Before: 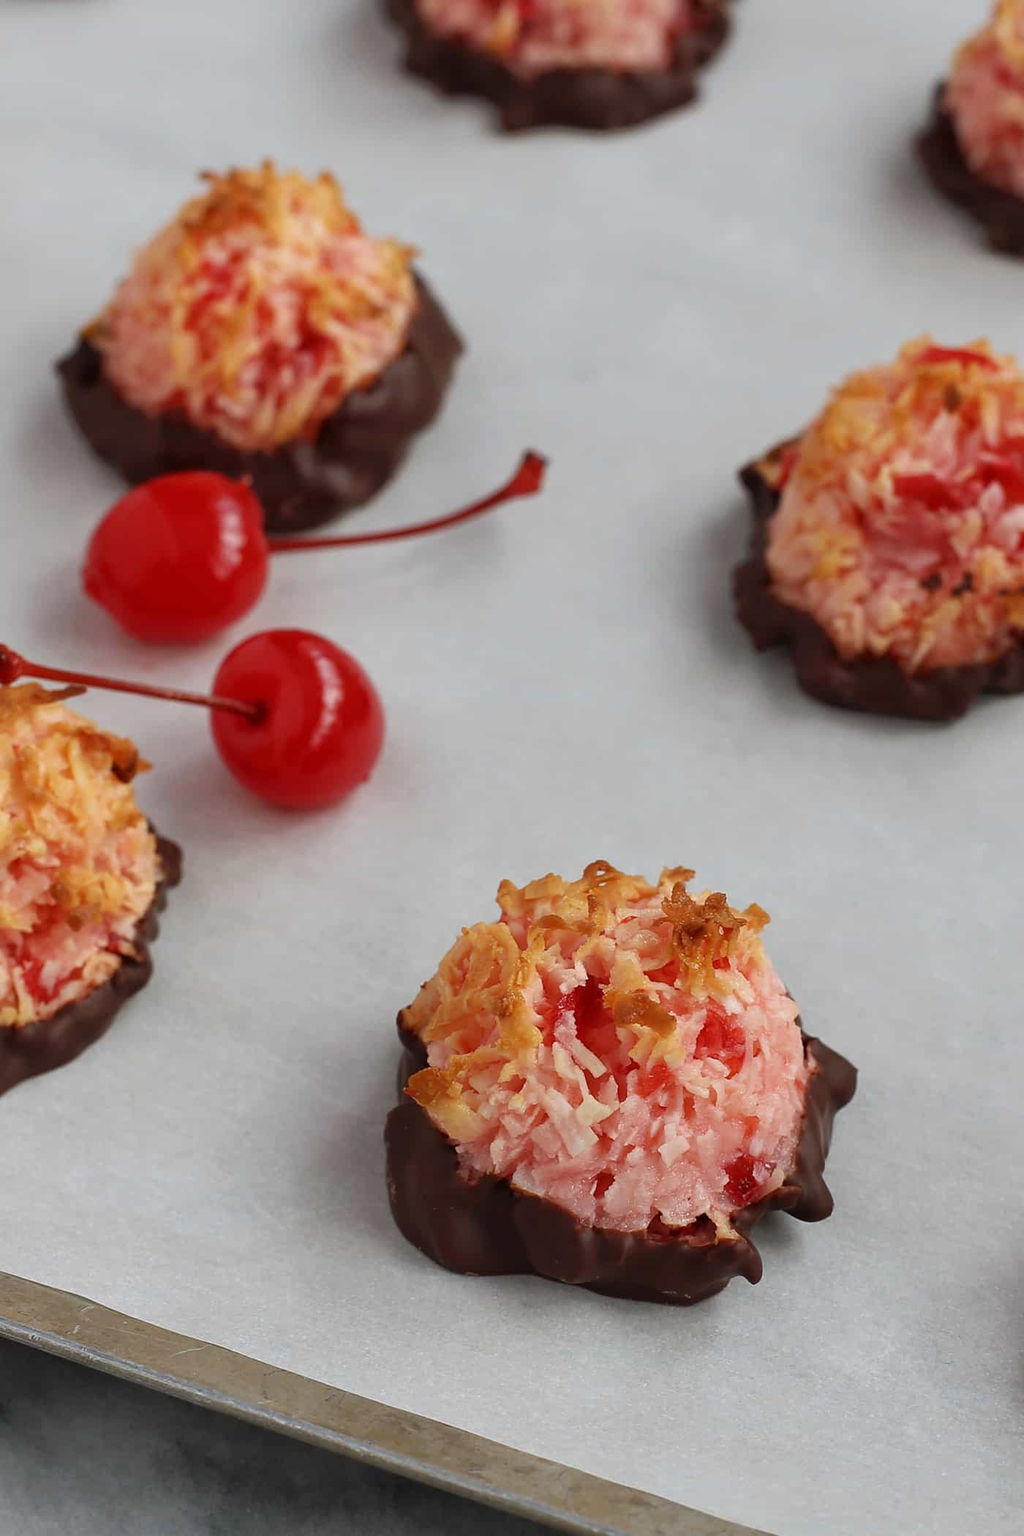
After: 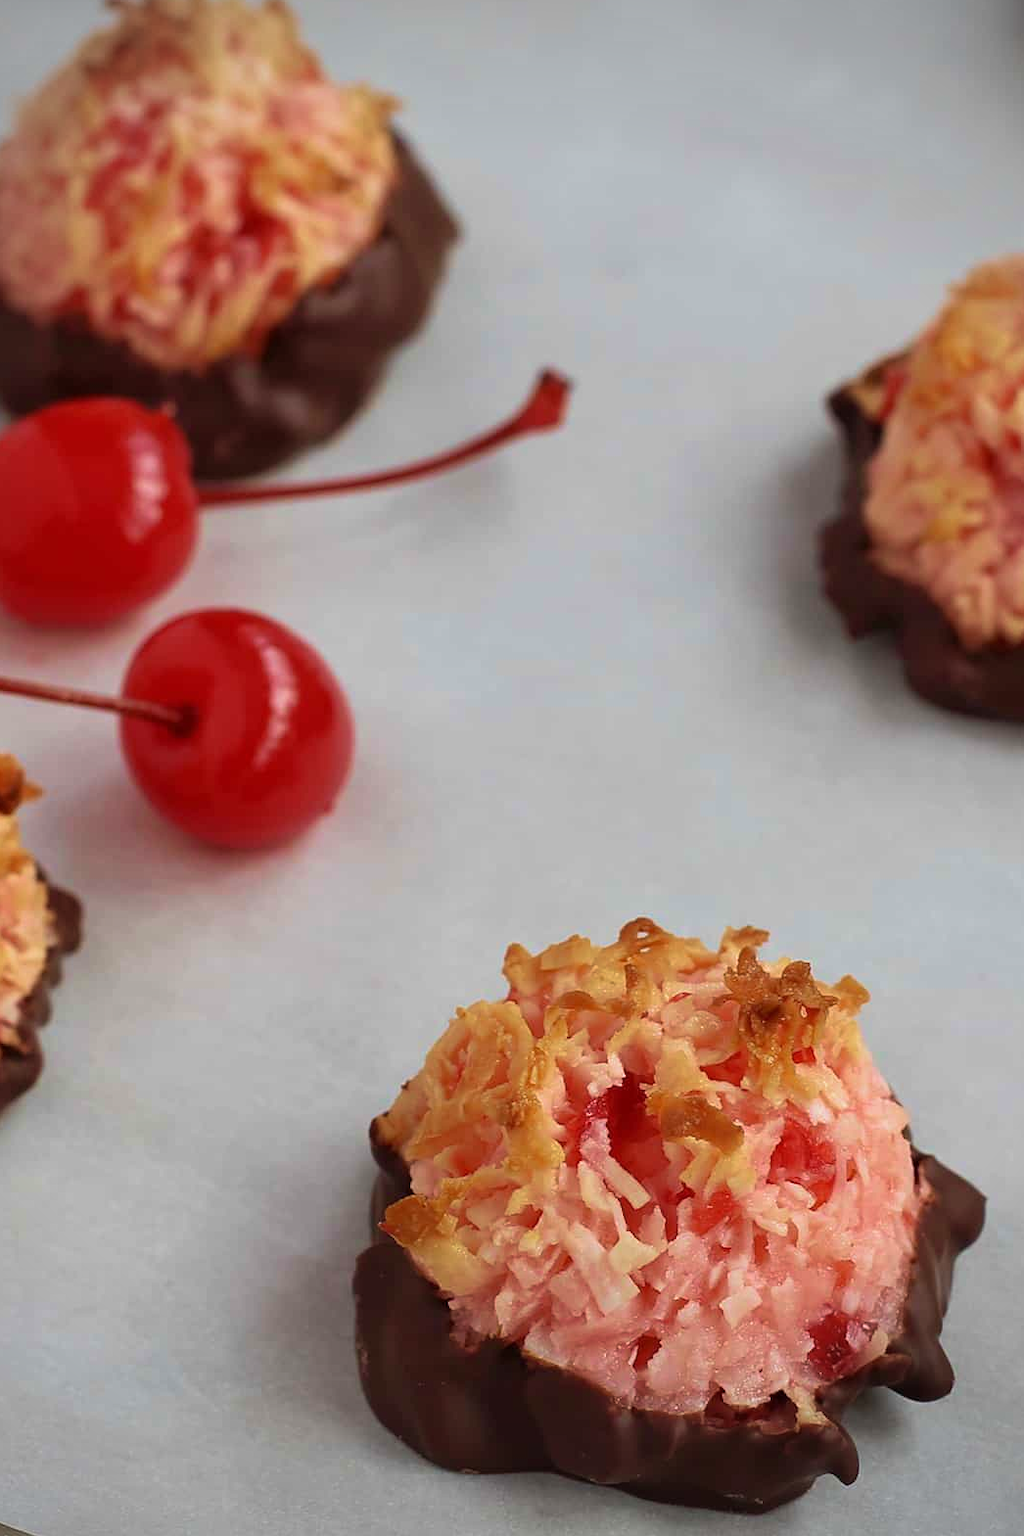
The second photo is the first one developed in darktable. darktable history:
vignetting: on, module defaults
velvia: strength 45%
crop and rotate: left 11.831%, top 11.346%, right 13.429%, bottom 13.899%
